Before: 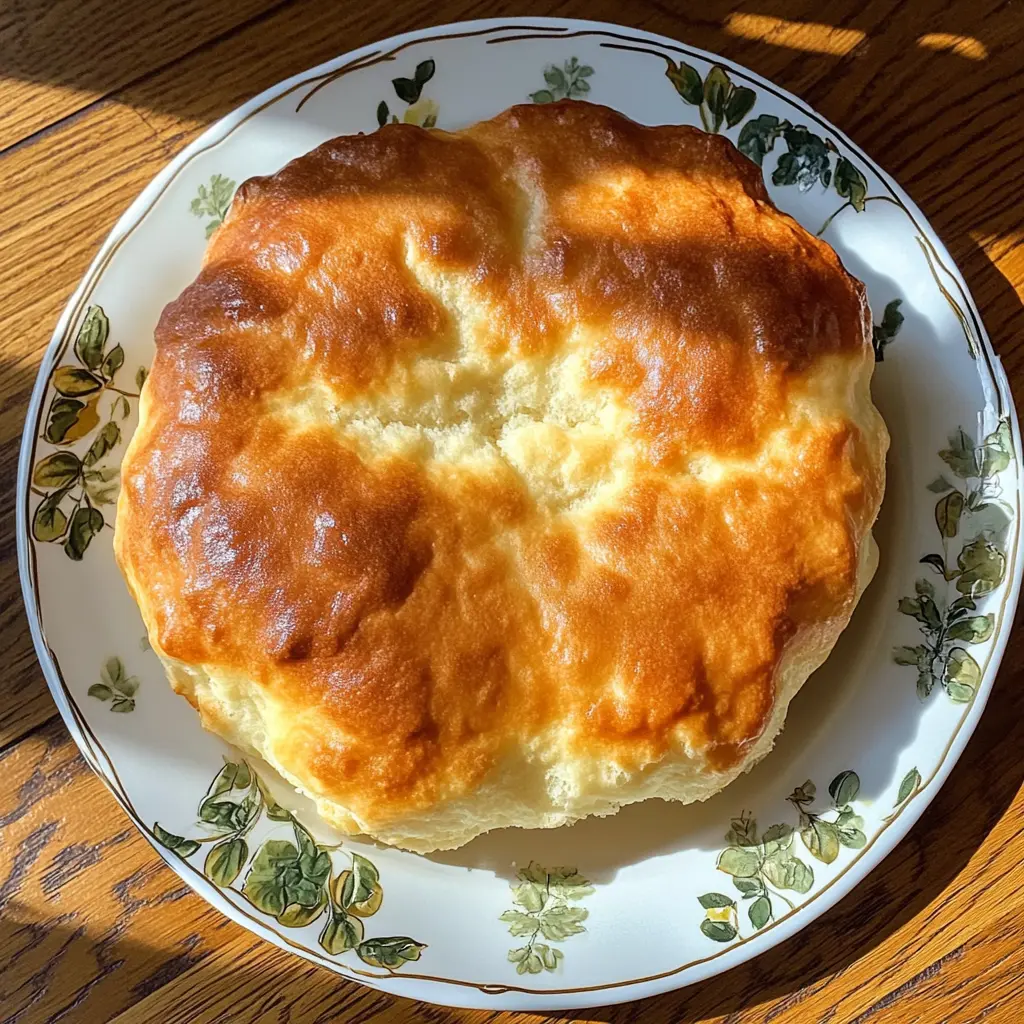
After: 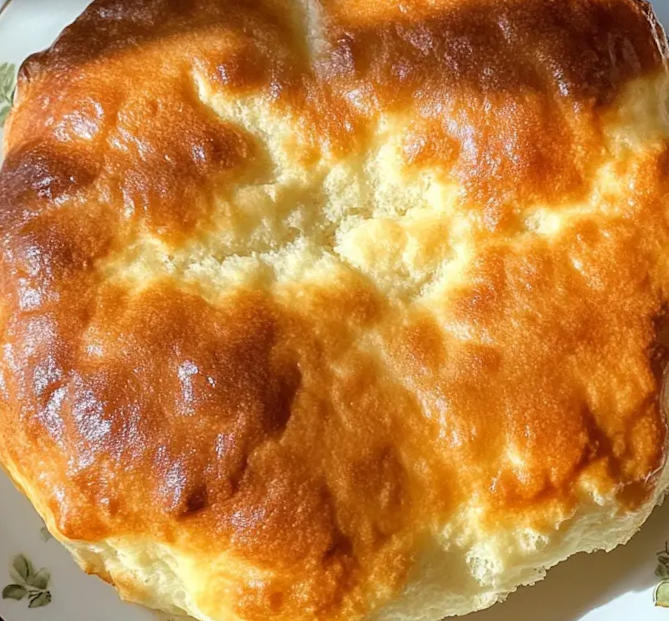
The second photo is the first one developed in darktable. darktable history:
crop and rotate: left 13.537%, right 19.796%
rotate and perspective: rotation -14.8°, crop left 0.1, crop right 0.903, crop top 0.25, crop bottom 0.748
